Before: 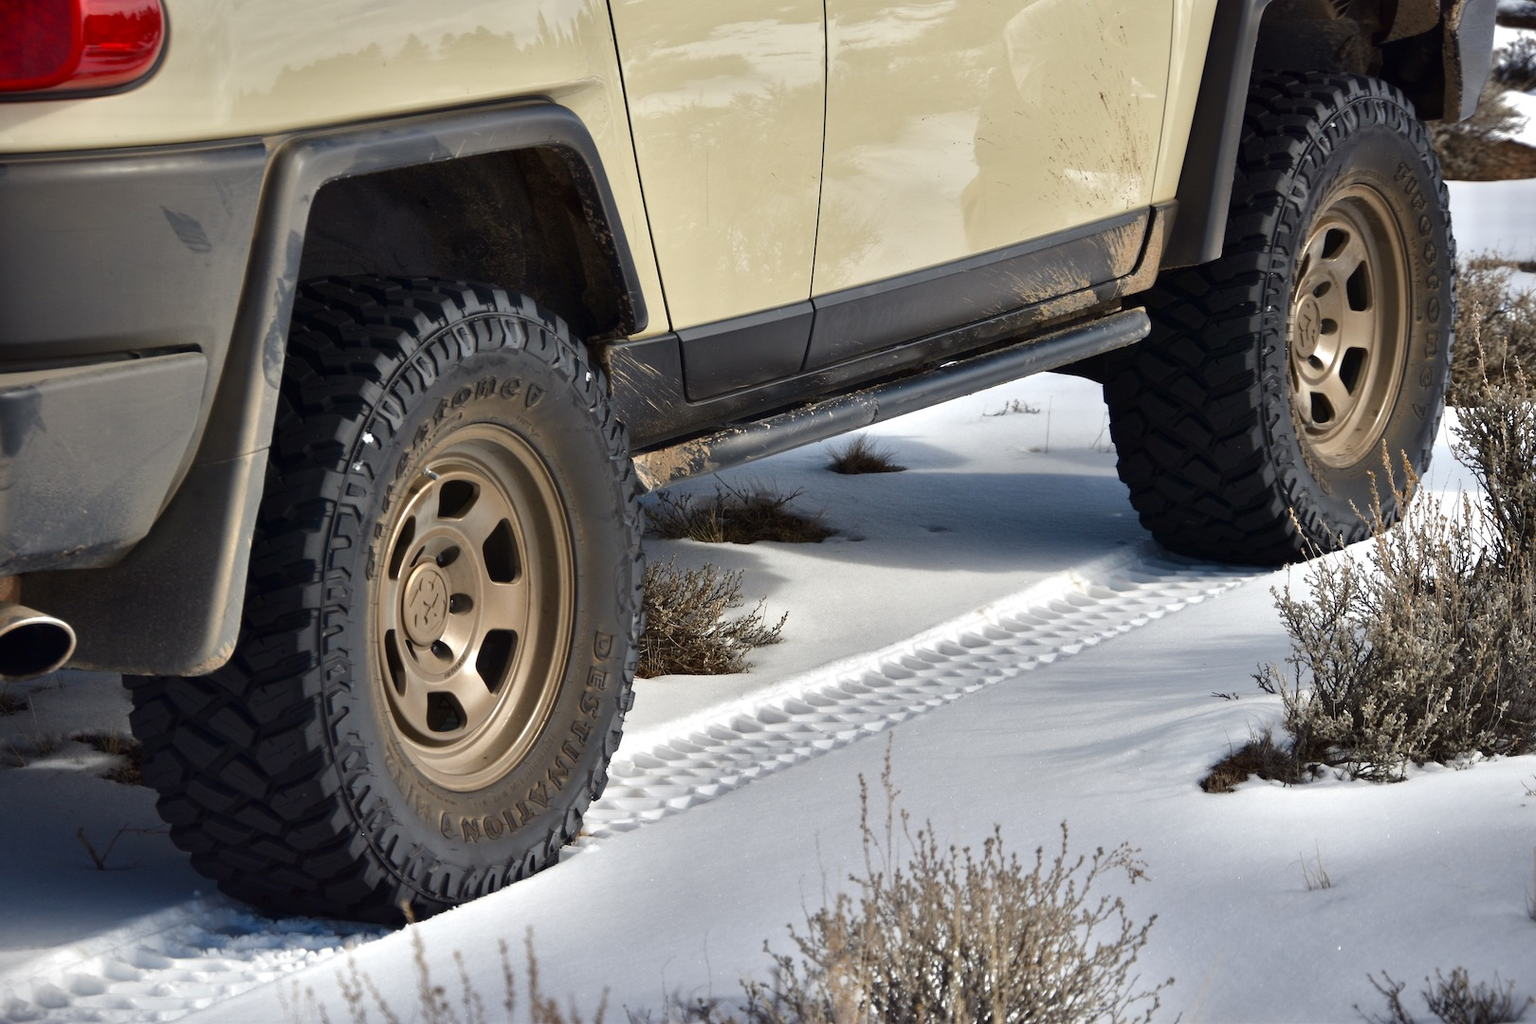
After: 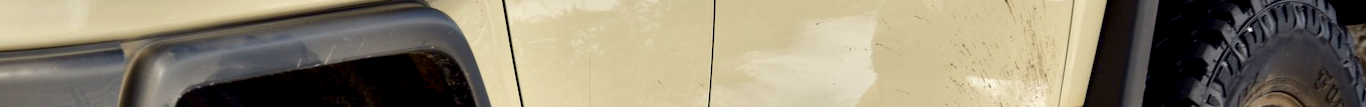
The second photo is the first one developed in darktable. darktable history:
crop and rotate: left 9.644%, top 9.491%, right 6.021%, bottom 80.509%
velvia: strength 10%
exposure: black level correction 0.009, exposure 0.119 EV, compensate highlight preservation false
